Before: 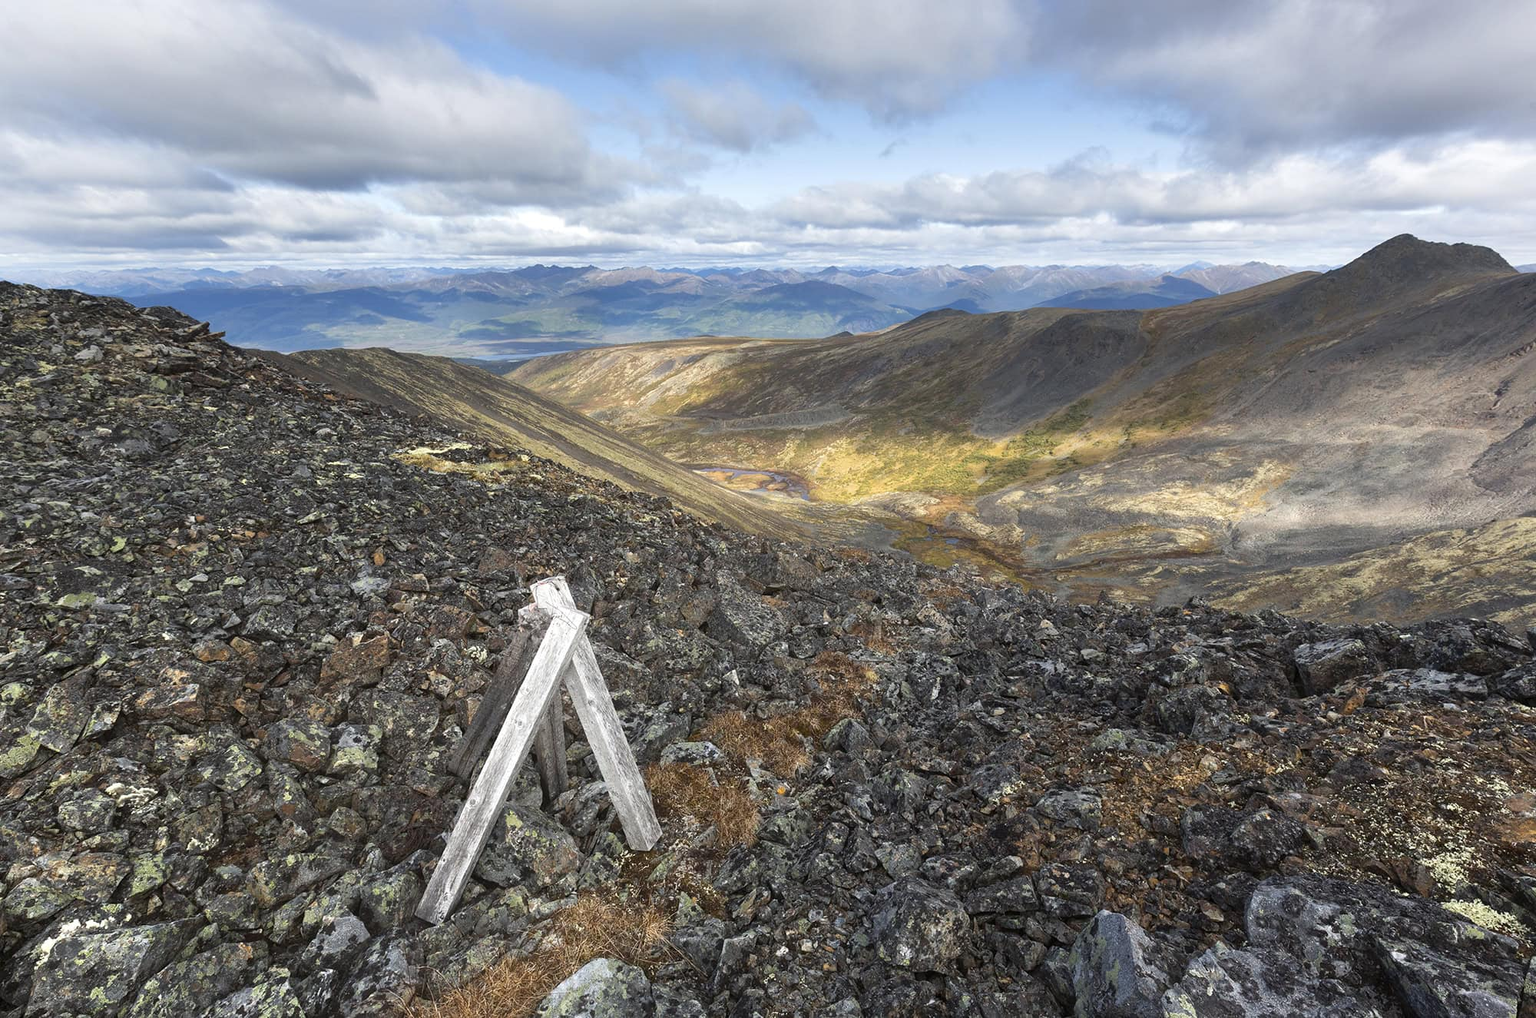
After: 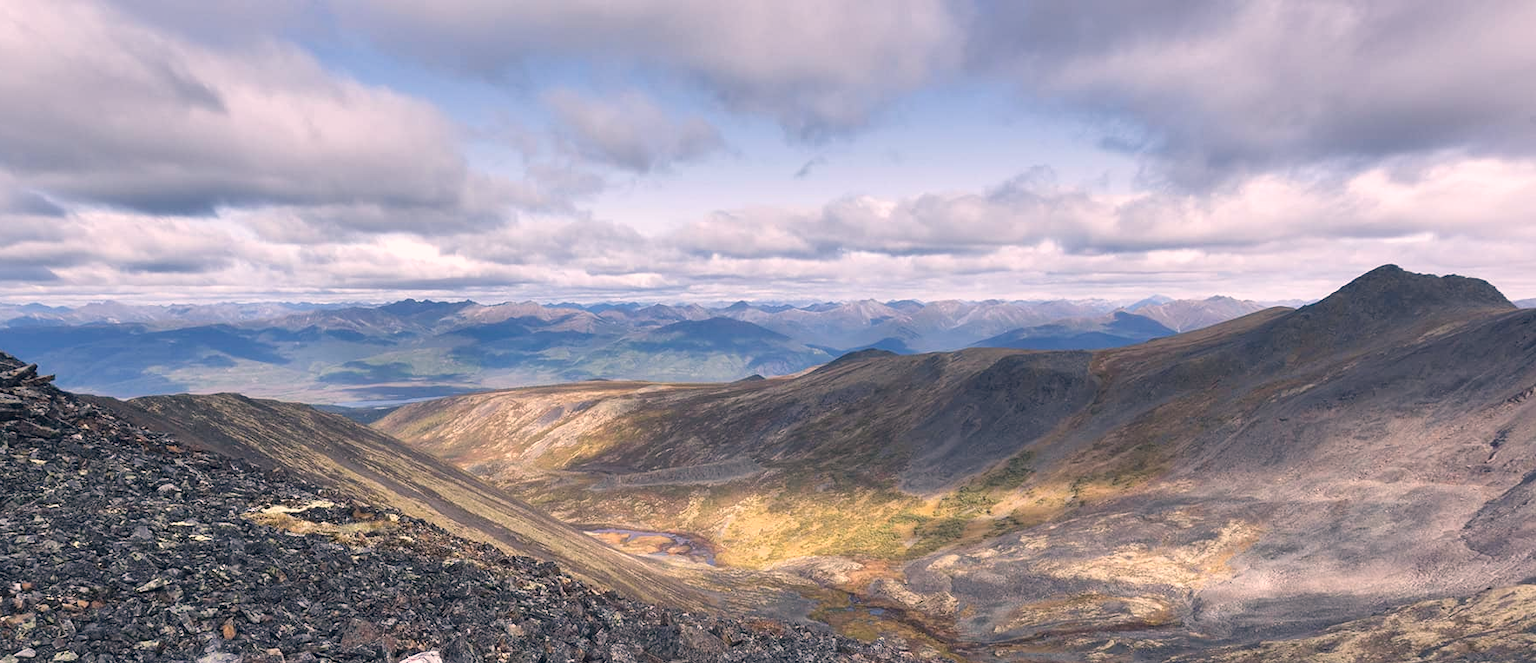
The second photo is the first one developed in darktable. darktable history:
crop and rotate: left 11.526%, bottom 42.273%
shadows and highlights: shadows 32.07, highlights -32.41, soften with gaussian
color correction: highlights a* 14.06, highlights b* 6.09, shadows a* -5.09, shadows b* -15.23, saturation 0.852
